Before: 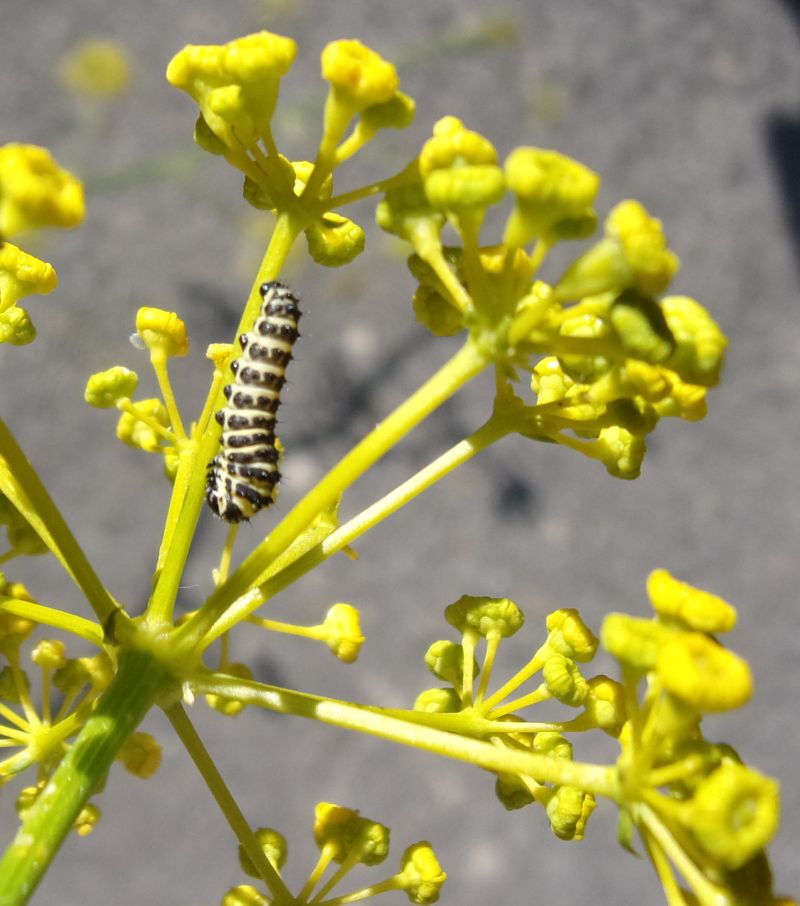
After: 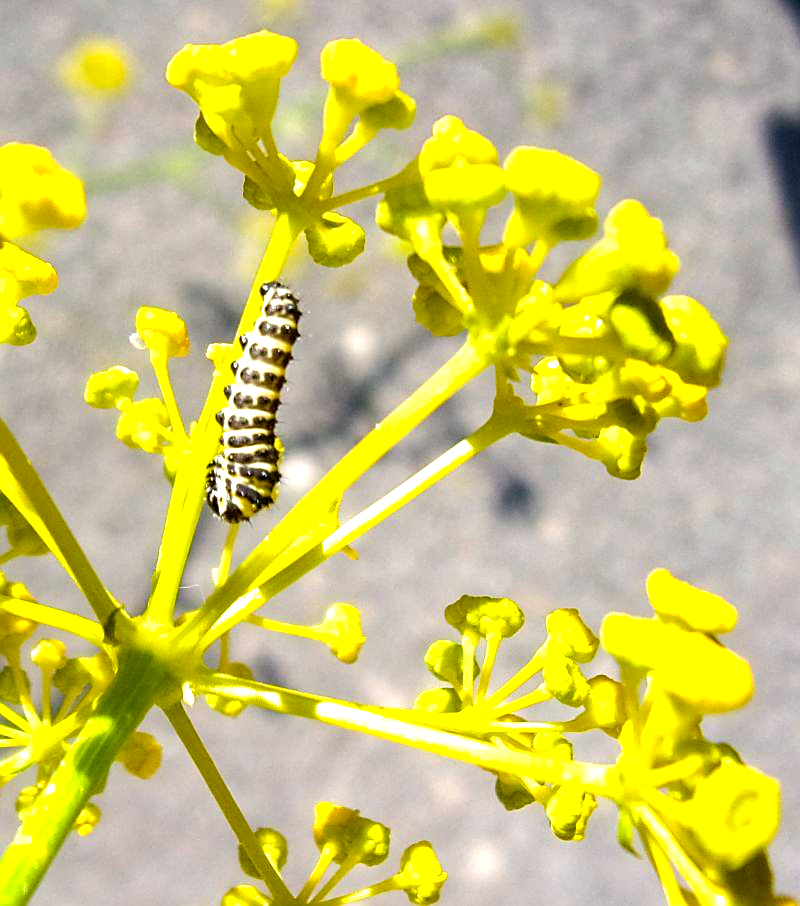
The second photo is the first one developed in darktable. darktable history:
exposure: black level correction 0, exposure 0.692 EV, compensate highlight preservation false
color balance rgb: shadows lift › luminance -10.154%, global offset › luminance -0.891%, perceptual saturation grading › global saturation 30.08%, perceptual brilliance grading › global brilliance 11.054%
sharpen: on, module defaults
velvia: on, module defaults
